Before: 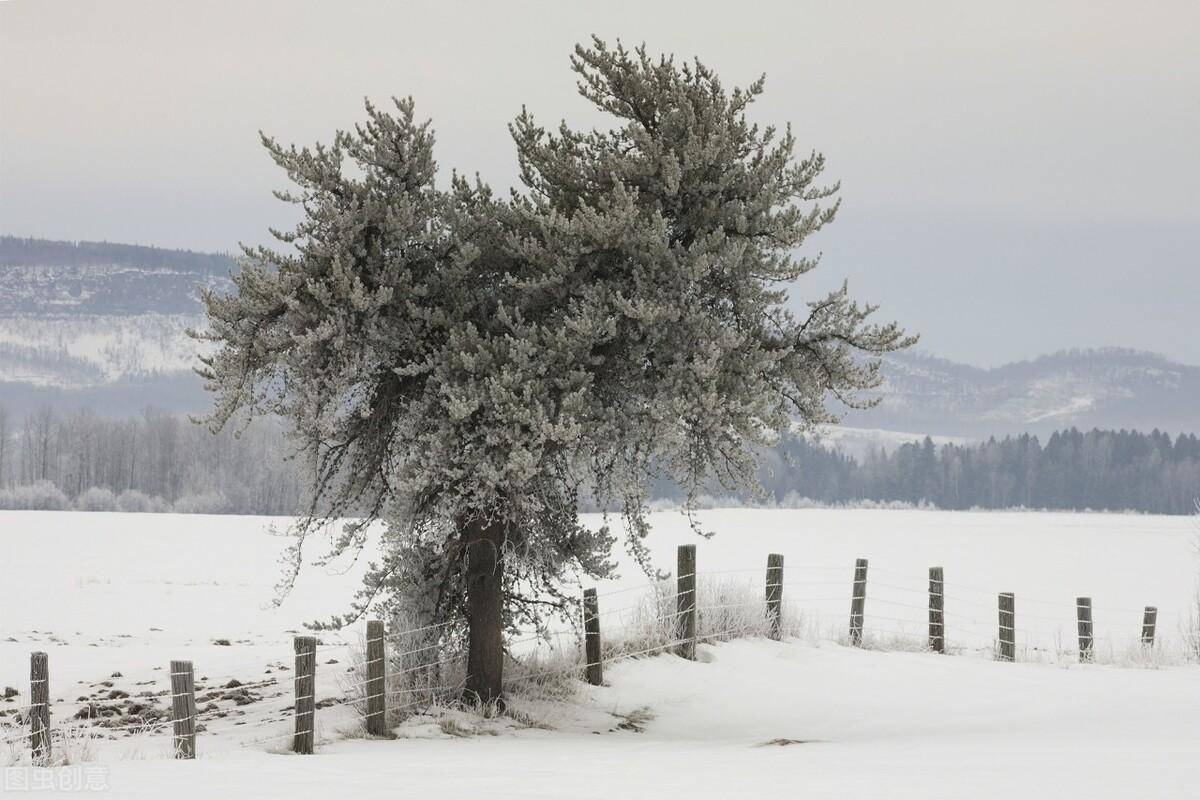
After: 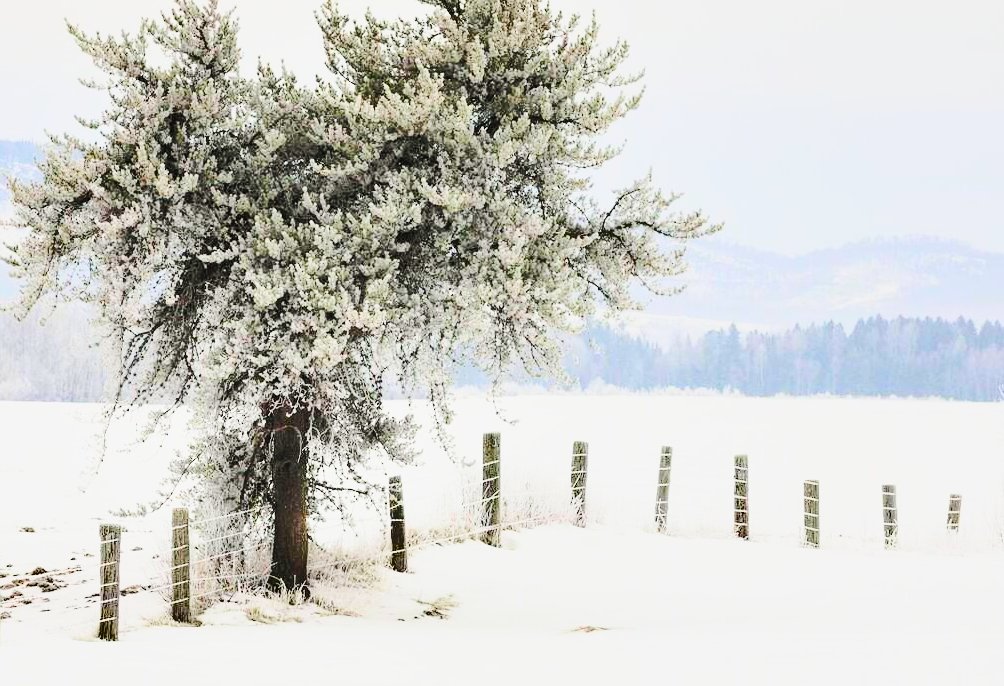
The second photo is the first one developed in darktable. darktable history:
crop: left 16.315%, top 14.246%
base curve: curves: ch0 [(0, 0) (0.028, 0.03) (0.121, 0.232) (0.46, 0.748) (0.859, 0.968) (1, 1)], preserve colors none
shadows and highlights: shadows 43.71, white point adjustment -1.46, soften with gaussian
tone curve: curves: ch0 [(0, 0) (0.084, 0.074) (0.2, 0.297) (0.363, 0.591) (0.495, 0.765) (0.68, 0.901) (0.851, 0.967) (1, 1)], color space Lab, linked channels, preserve colors none
